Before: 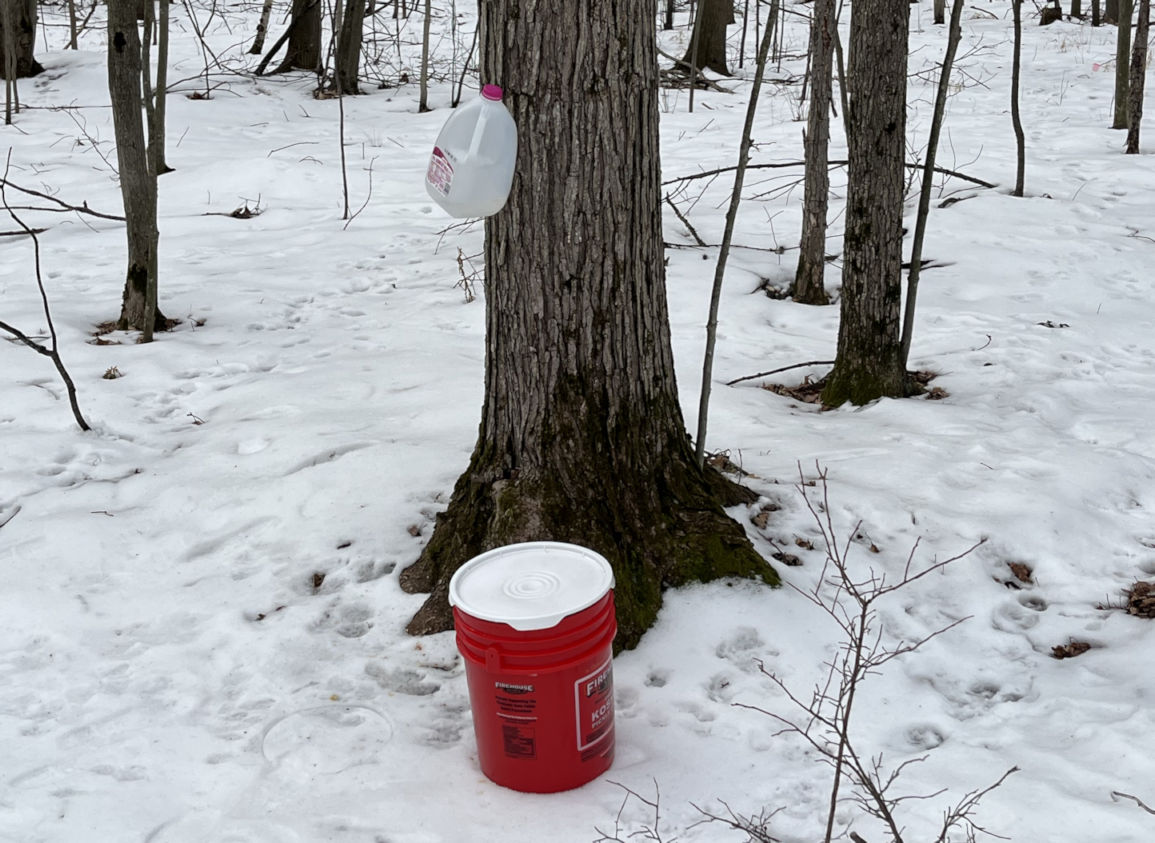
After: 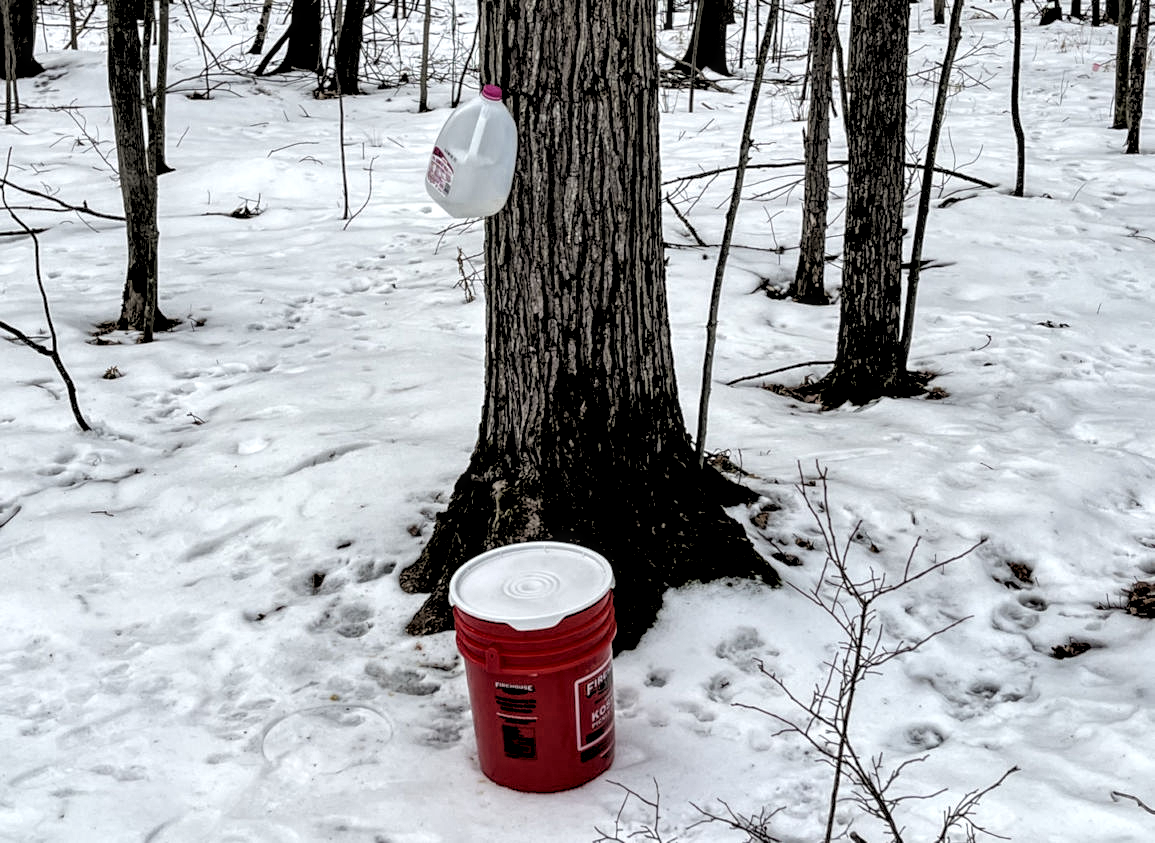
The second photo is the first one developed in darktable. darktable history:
rgb levels: levels [[0.029, 0.461, 0.922], [0, 0.5, 1], [0, 0.5, 1]]
local contrast: highlights 79%, shadows 56%, detail 175%, midtone range 0.428
